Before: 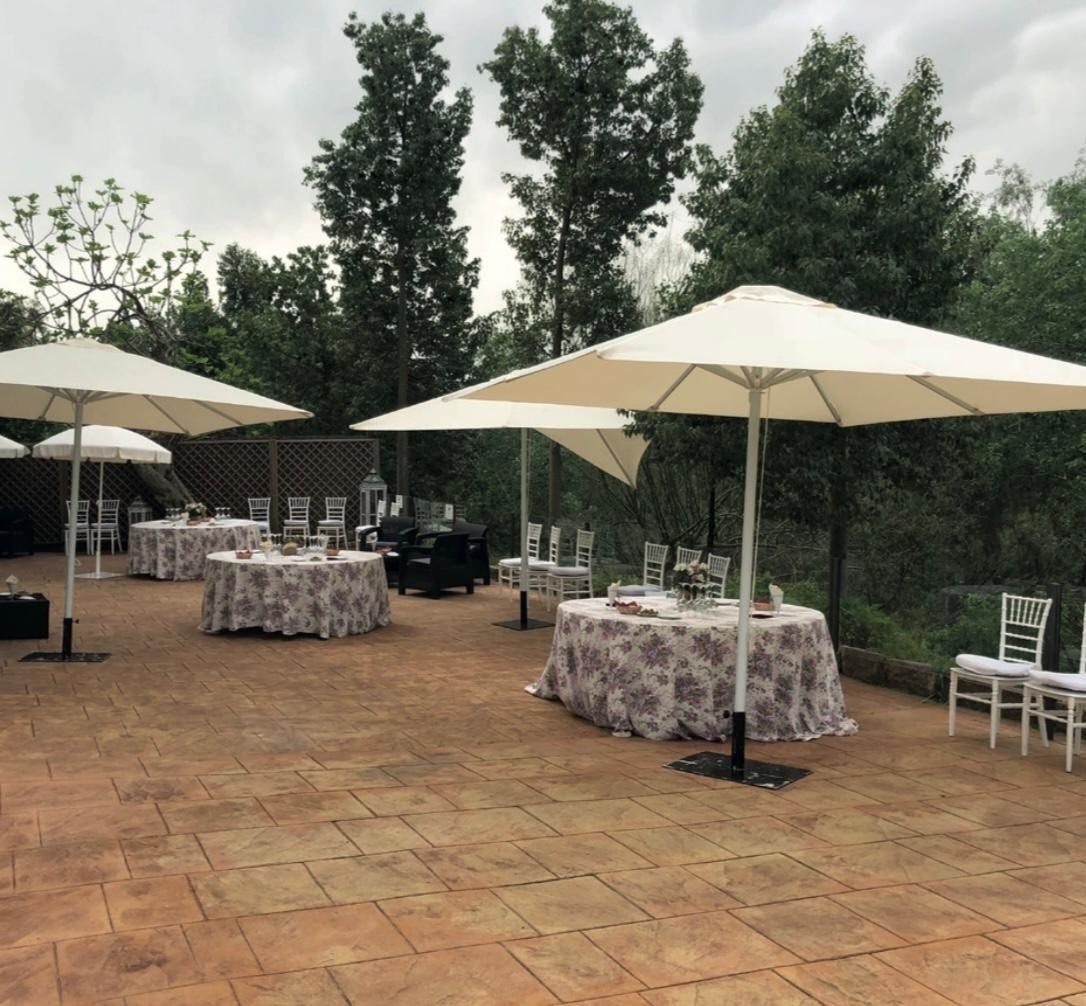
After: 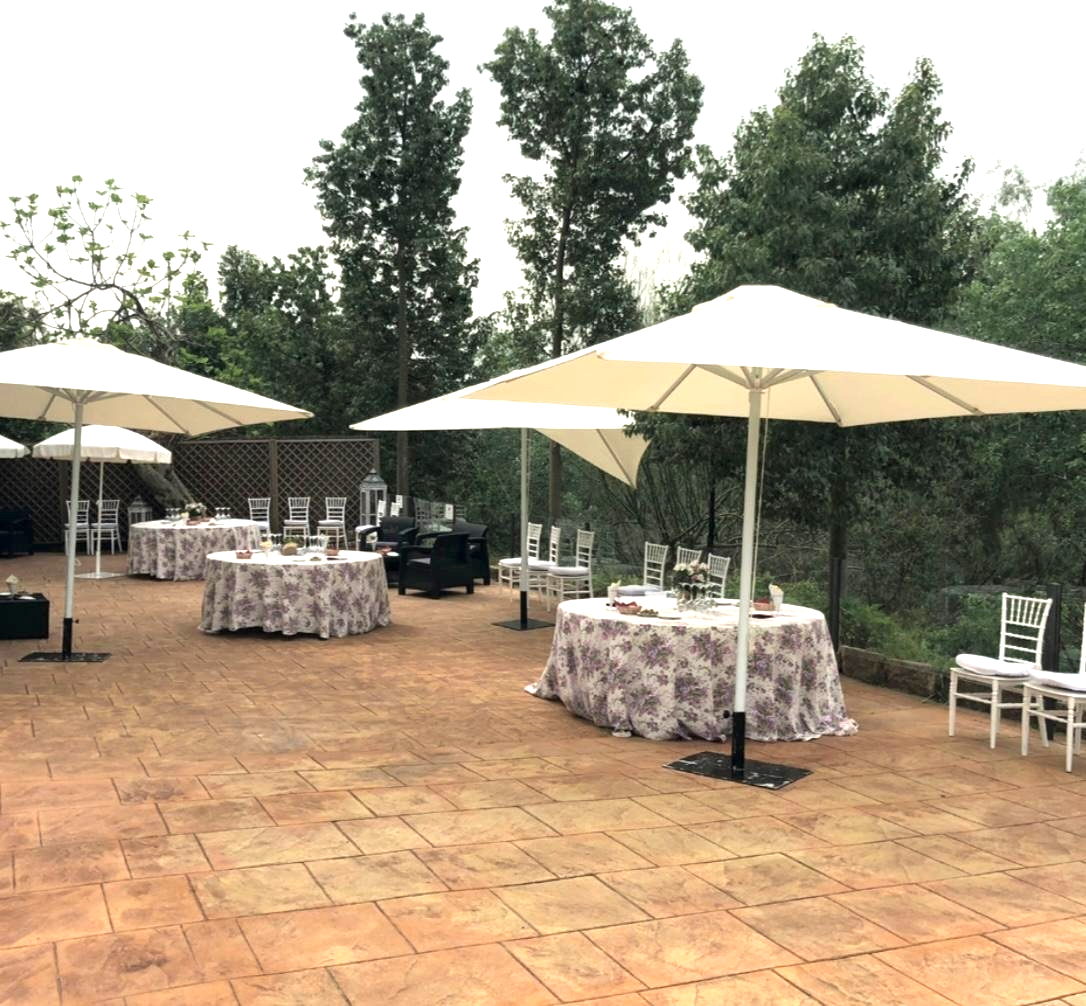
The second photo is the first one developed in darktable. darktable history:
exposure: exposure 1.001 EV, compensate highlight preservation false
